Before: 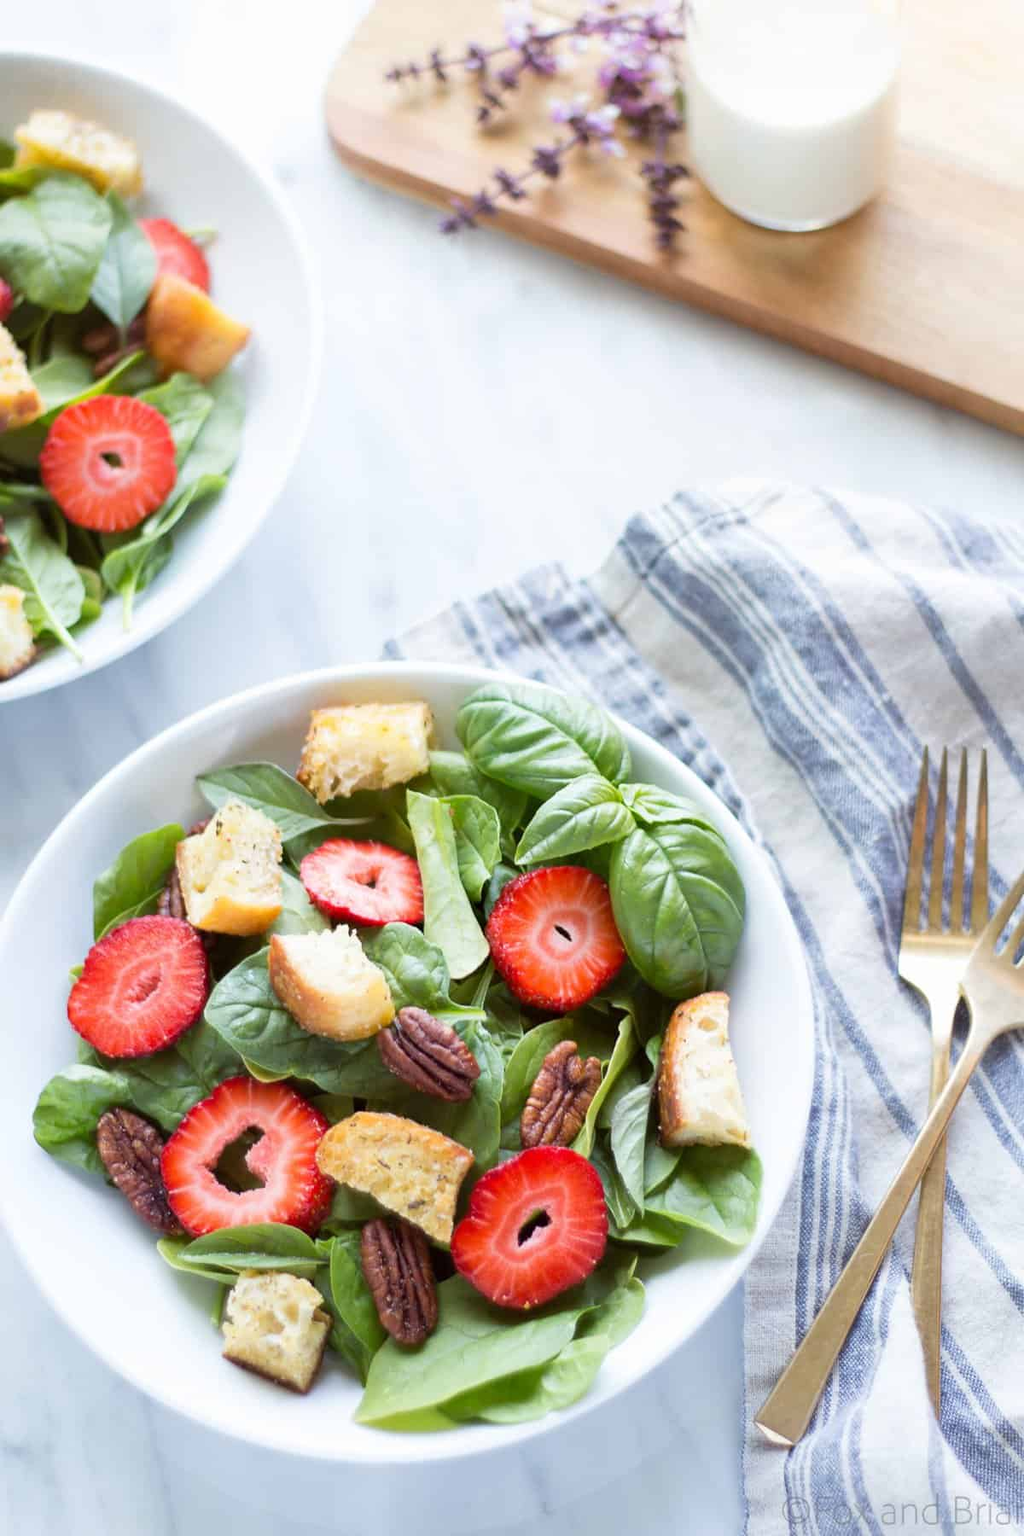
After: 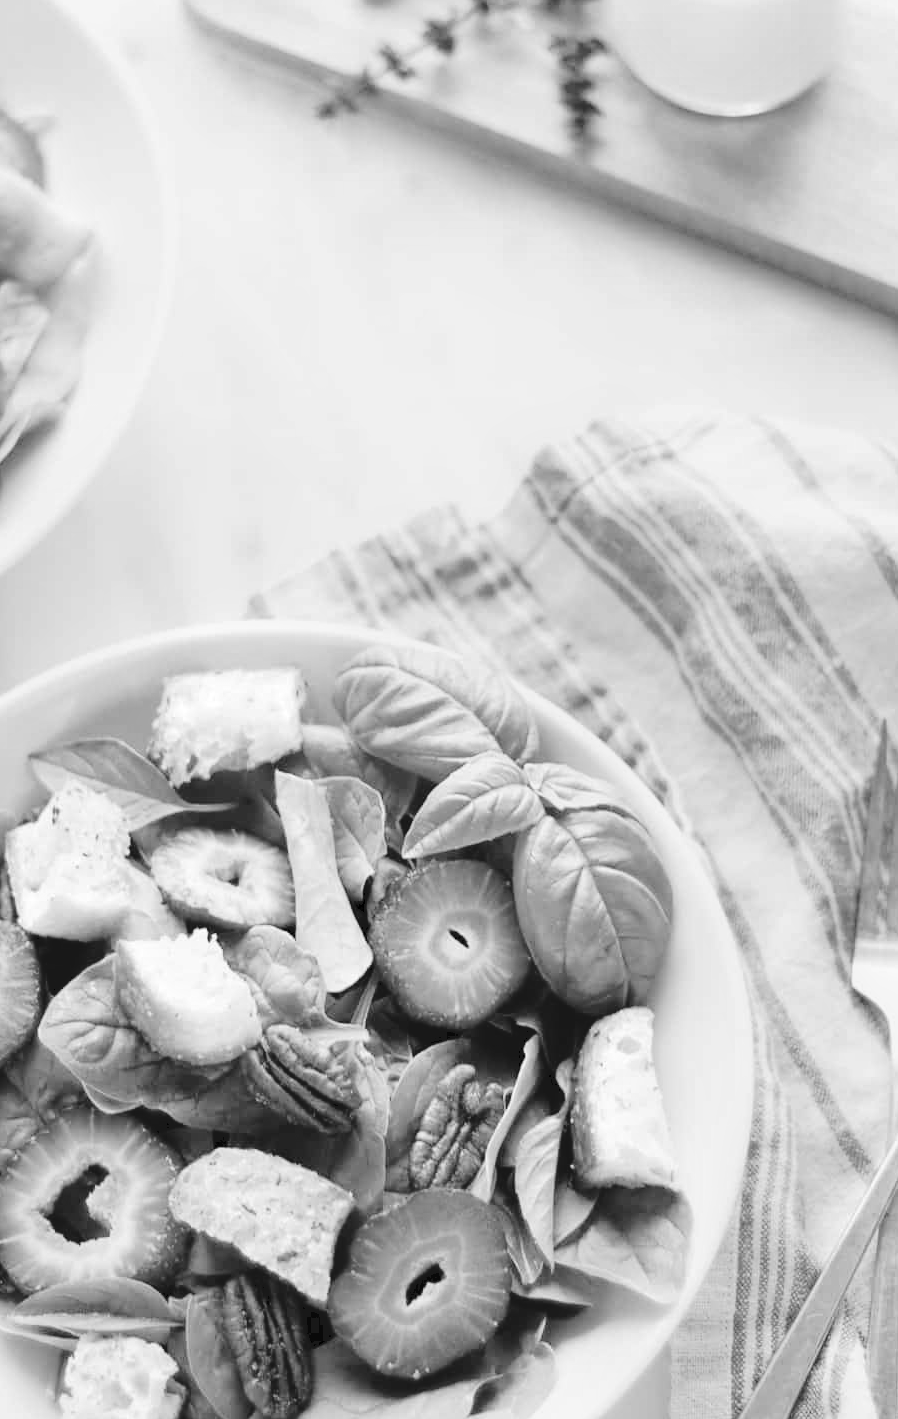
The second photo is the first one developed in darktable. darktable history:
crop: left 16.768%, top 8.653%, right 8.362%, bottom 12.485%
tone curve: curves: ch0 [(0, 0) (0.003, 0.085) (0.011, 0.086) (0.025, 0.086) (0.044, 0.088) (0.069, 0.093) (0.1, 0.102) (0.136, 0.12) (0.177, 0.157) (0.224, 0.203) (0.277, 0.277) (0.335, 0.36) (0.399, 0.463) (0.468, 0.559) (0.543, 0.626) (0.623, 0.703) (0.709, 0.789) (0.801, 0.869) (0.898, 0.927) (1, 1)], preserve colors none
monochrome: a 26.22, b 42.67, size 0.8
exposure: black level correction 0.001, exposure 0.3 EV, compensate highlight preservation false
